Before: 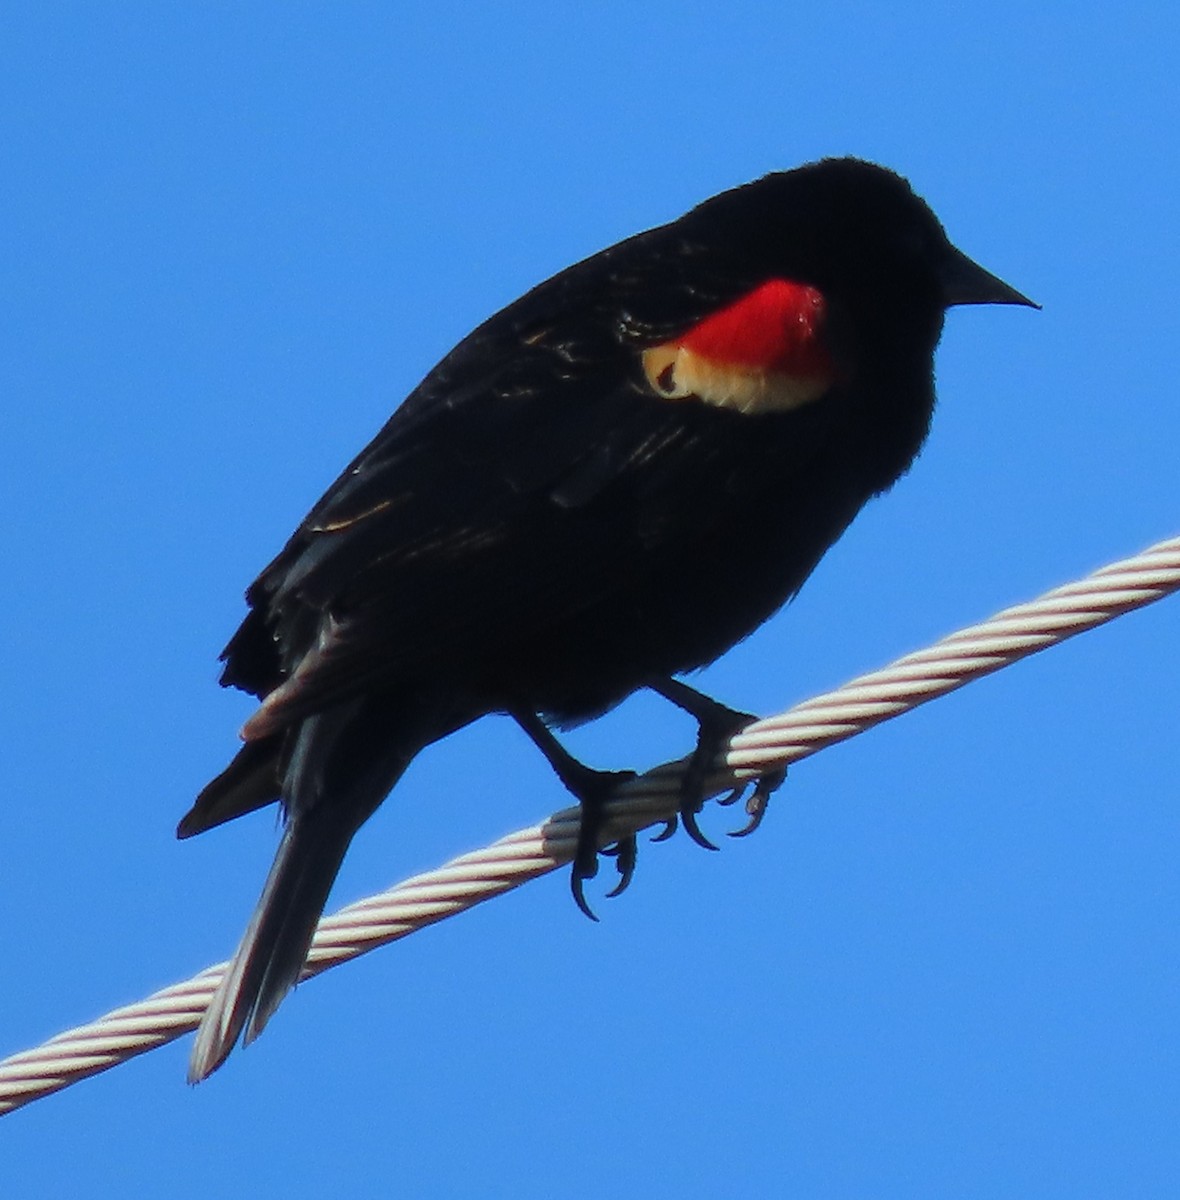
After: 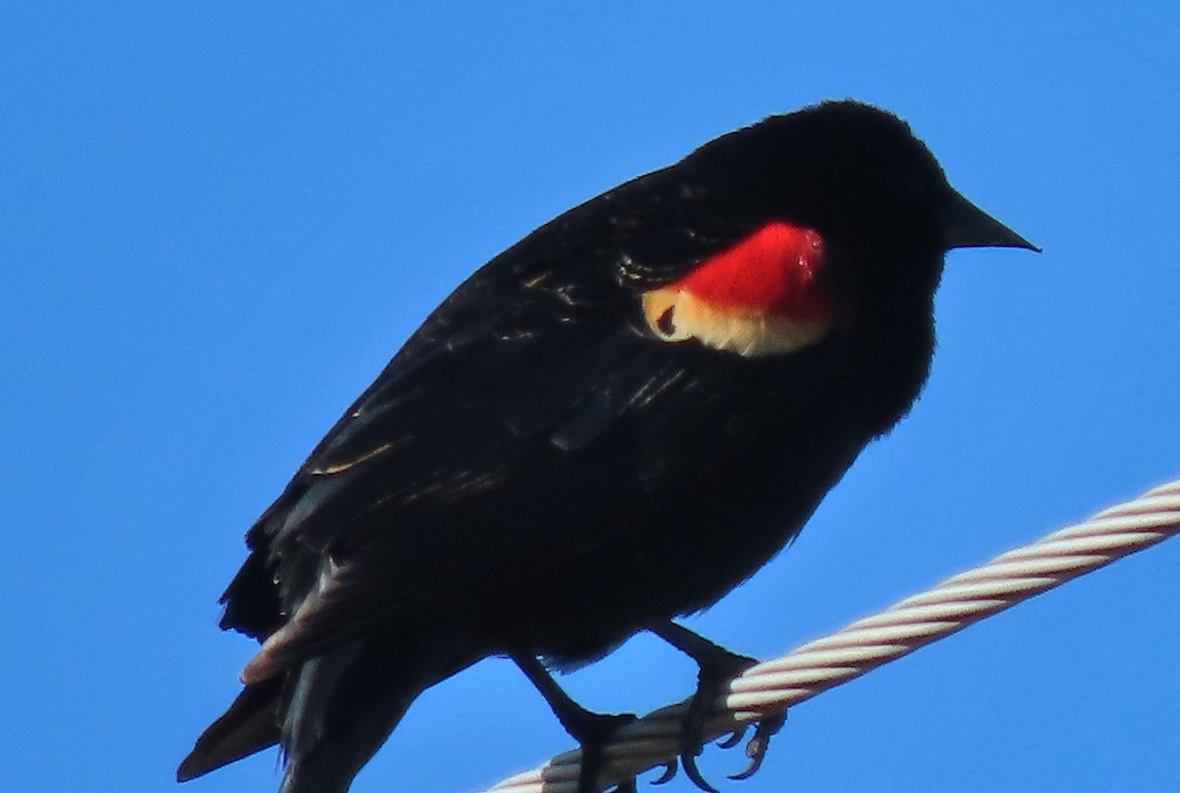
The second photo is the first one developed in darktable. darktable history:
shadows and highlights: low approximation 0.01, soften with gaussian
crop and rotate: top 4.765%, bottom 29.078%
